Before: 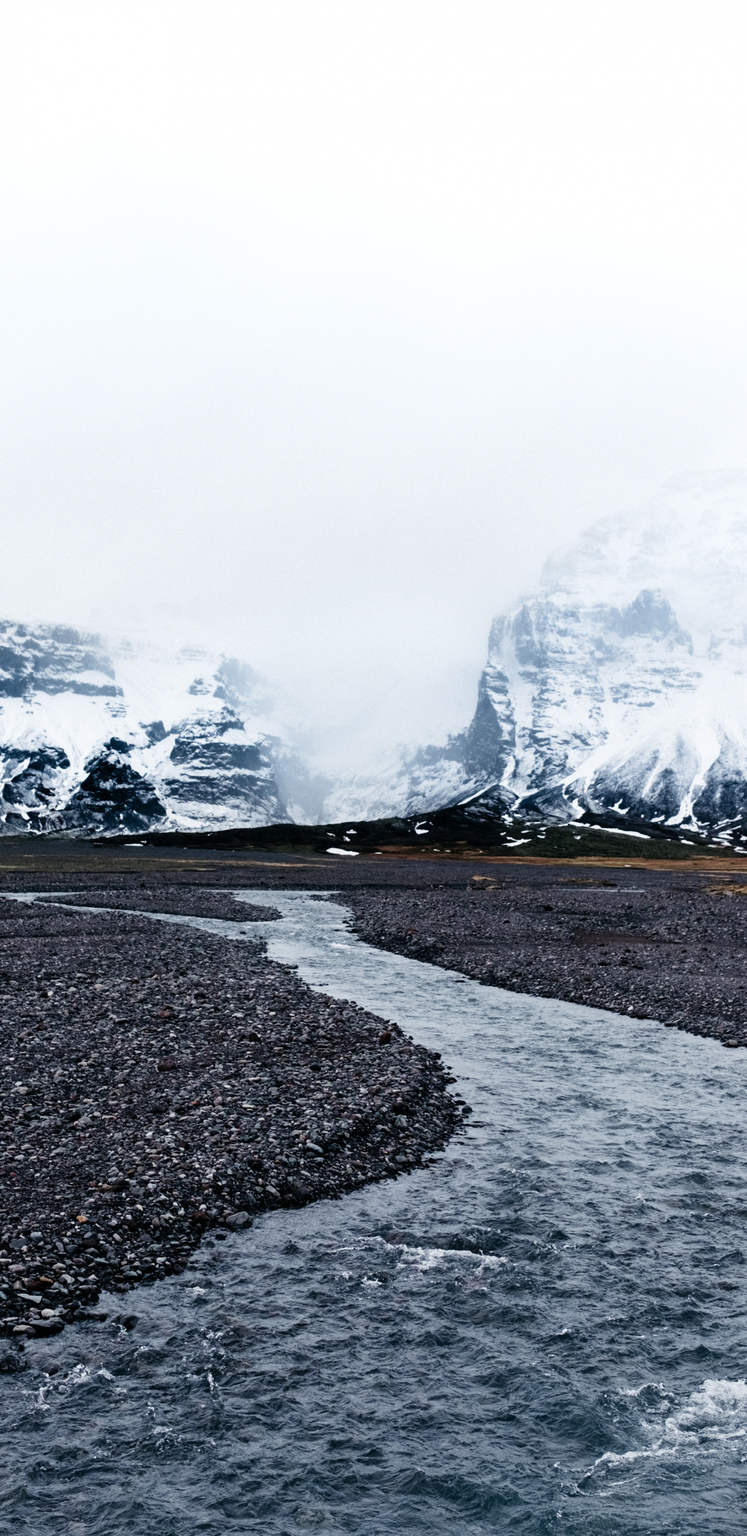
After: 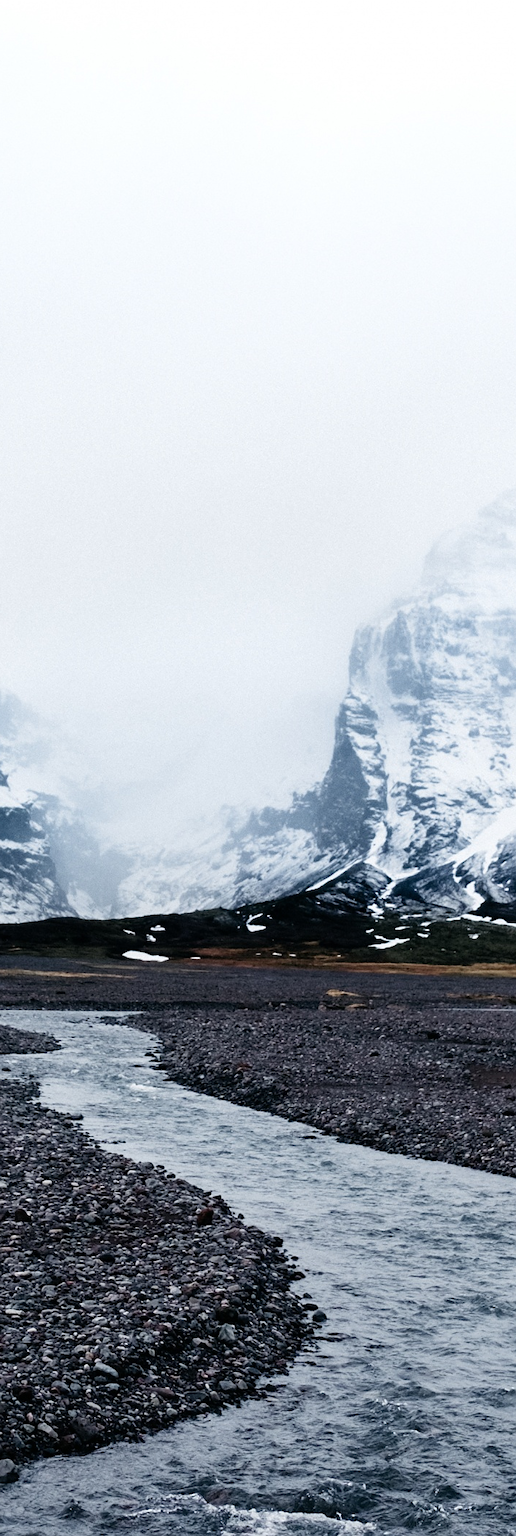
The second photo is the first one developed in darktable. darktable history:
crop: left 31.956%, top 10.938%, right 18.536%, bottom 17.499%
sharpen: radius 1.005, threshold 0.958
